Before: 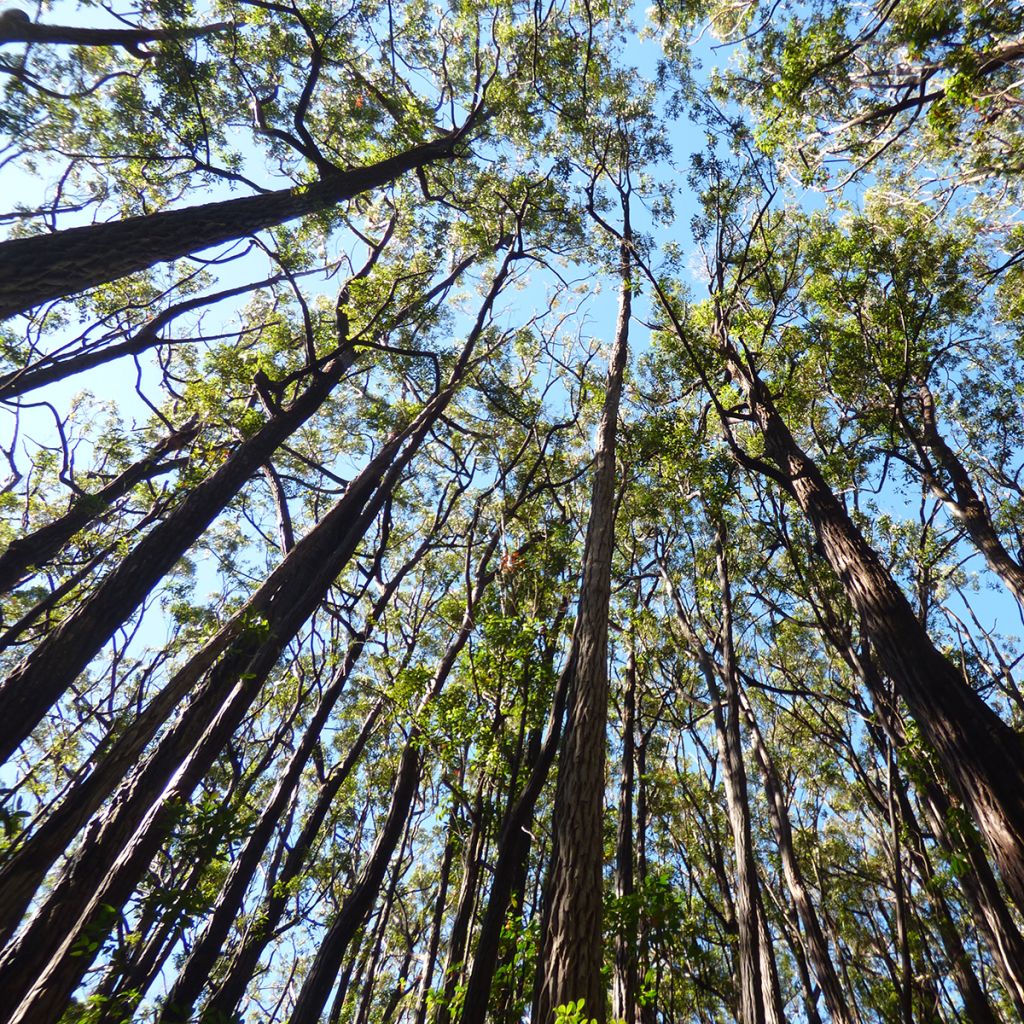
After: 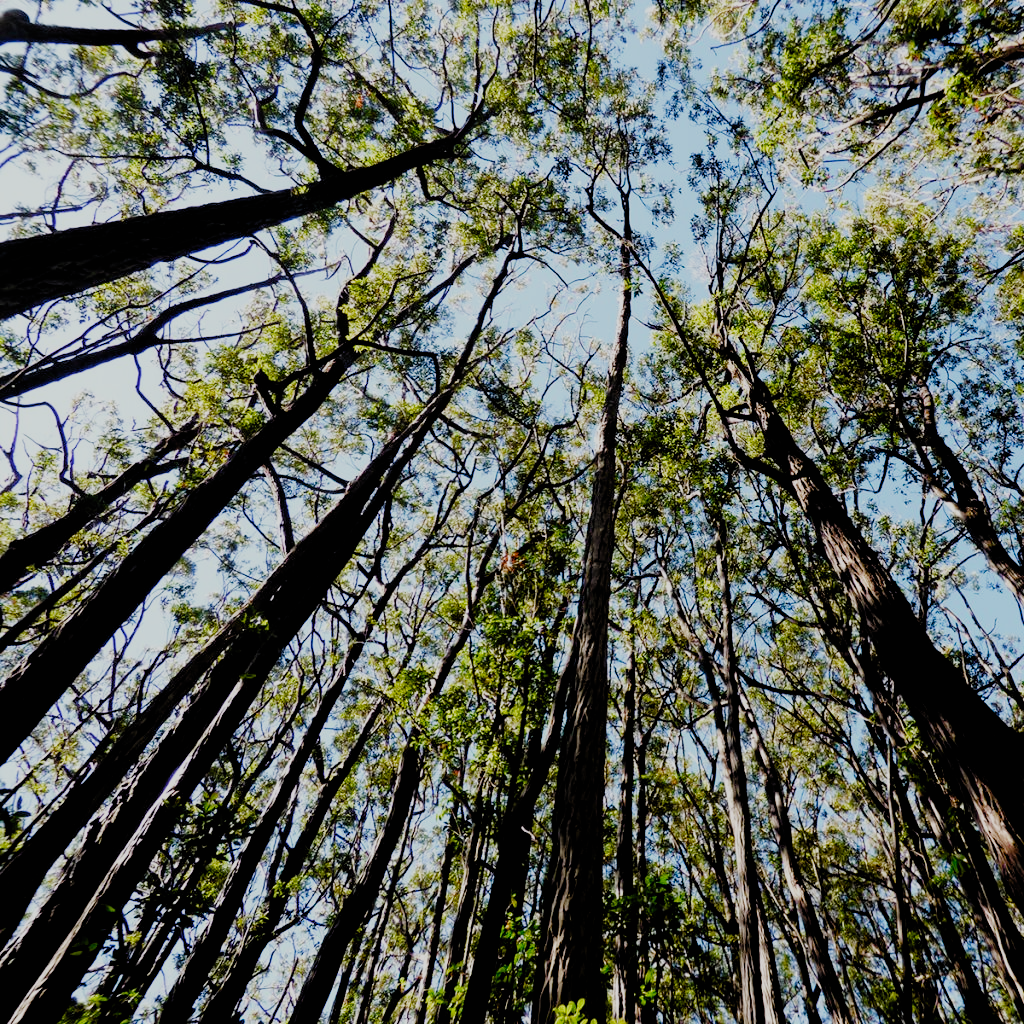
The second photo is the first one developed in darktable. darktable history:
filmic rgb: black relative exposure -4.09 EV, white relative exposure 5.16 EV, threshold 3.05 EV, hardness 2.04, contrast 1.182, preserve chrominance no, color science v4 (2020), type of noise poissonian, enable highlight reconstruction true
